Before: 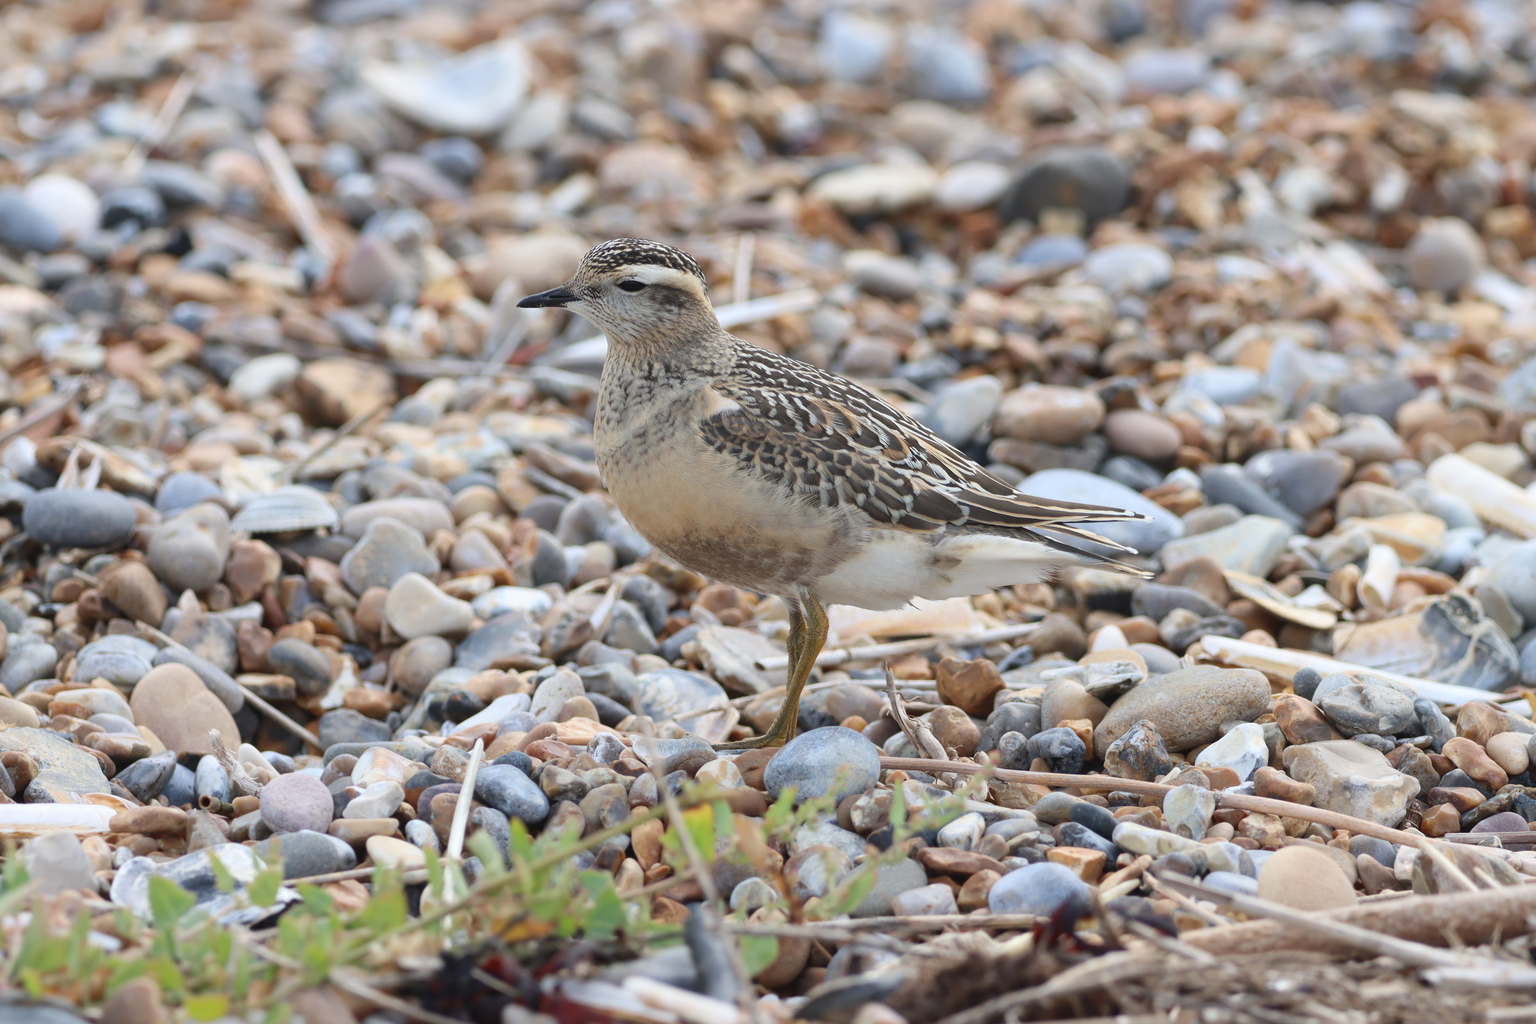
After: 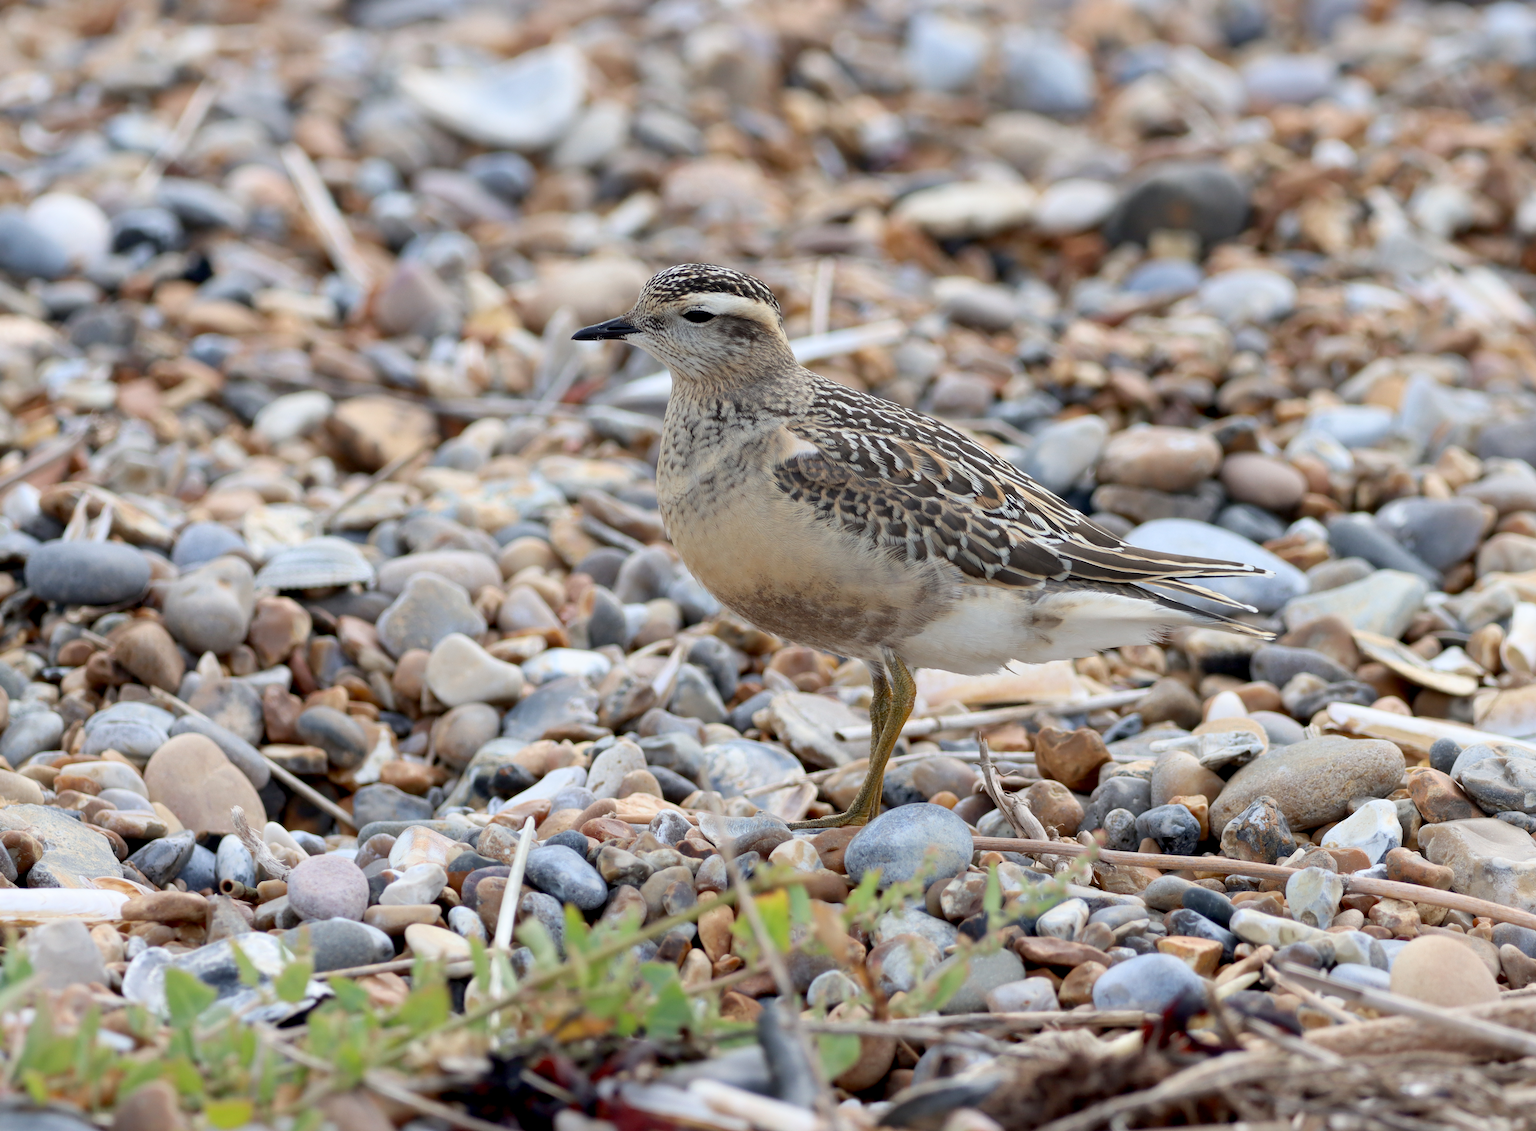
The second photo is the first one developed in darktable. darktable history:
shadows and highlights: shadows 31.06, highlights 0.095, soften with gaussian
exposure: black level correction 0.014, compensate highlight preservation false
crop: right 9.504%, bottom 0.04%
